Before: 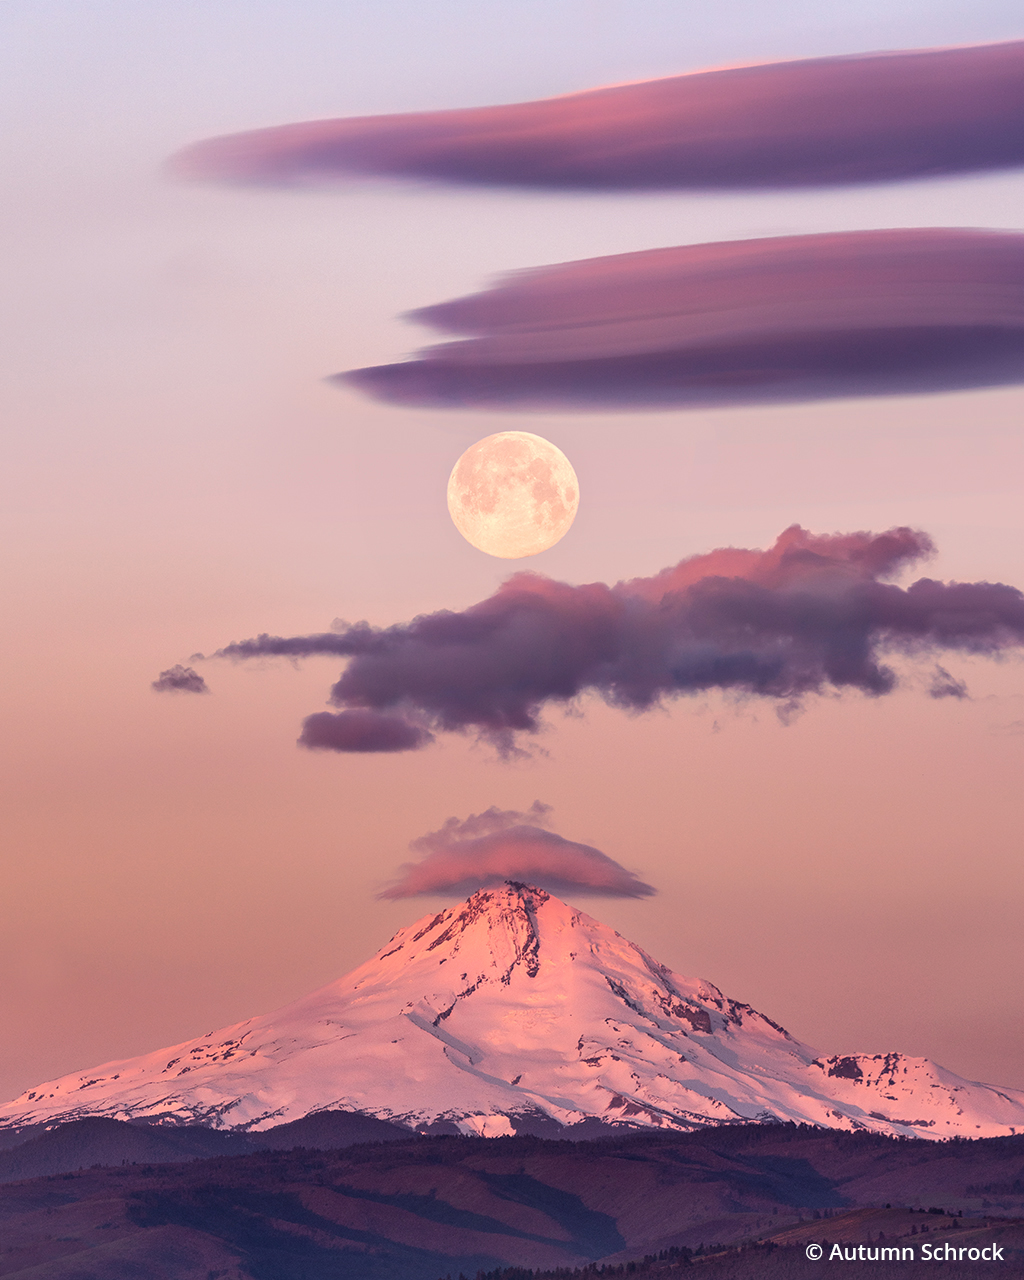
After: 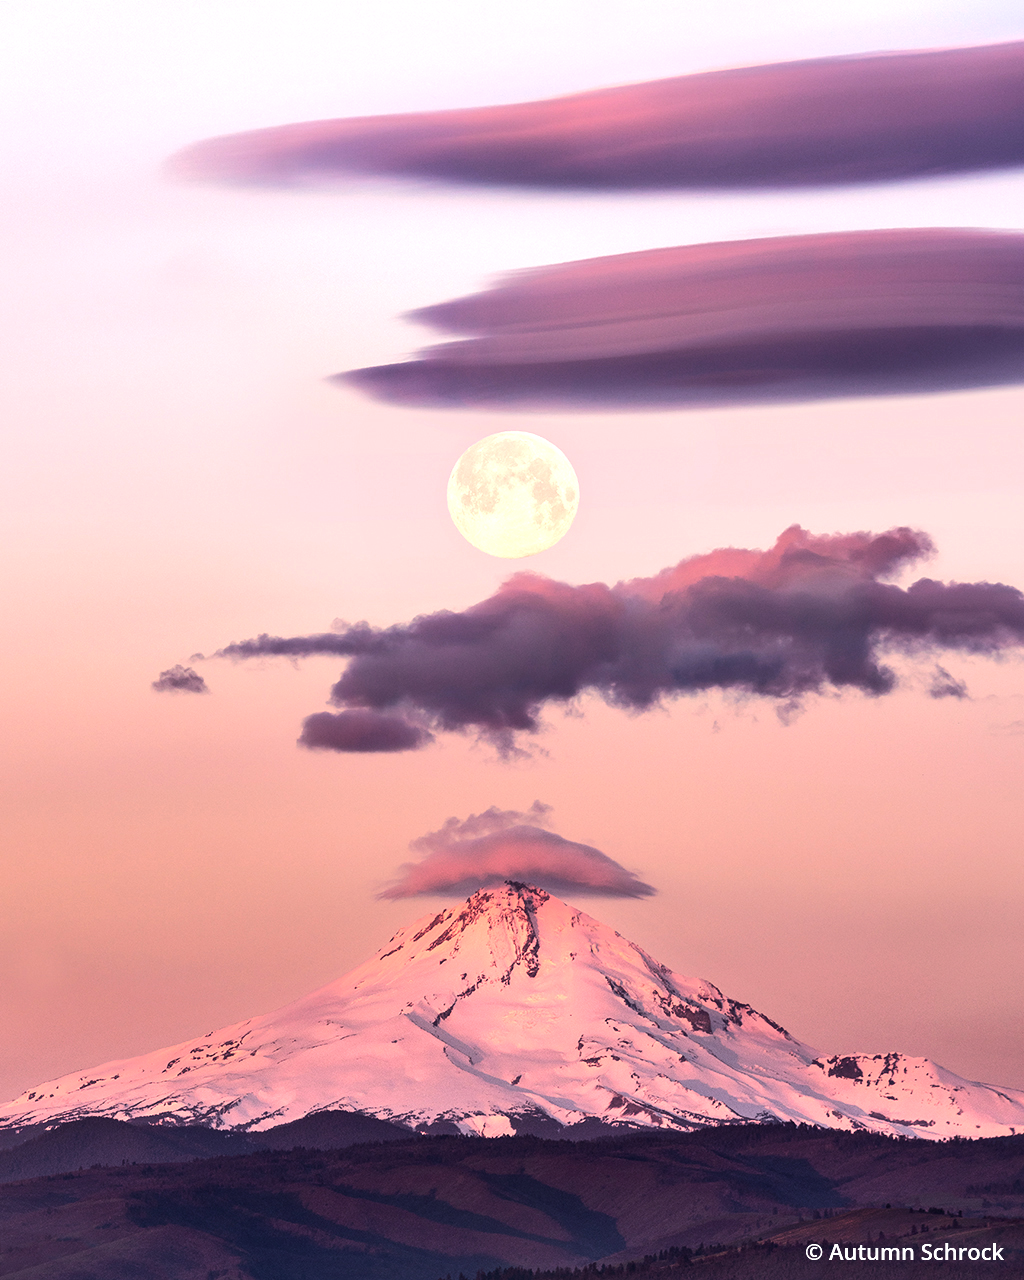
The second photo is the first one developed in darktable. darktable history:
tone equalizer: -8 EV -0.75 EV, -7 EV -0.7 EV, -6 EV -0.6 EV, -5 EV -0.4 EV, -3 EV 0.4 EV, -2 EV 0.6 EV, -1 EV 0.7 EV, +0 EV 0.75 EV, edges refinement/feathering 500, mask exposure compensation -1.57 EV, preserve details no
vibrance: vibrance 20%
